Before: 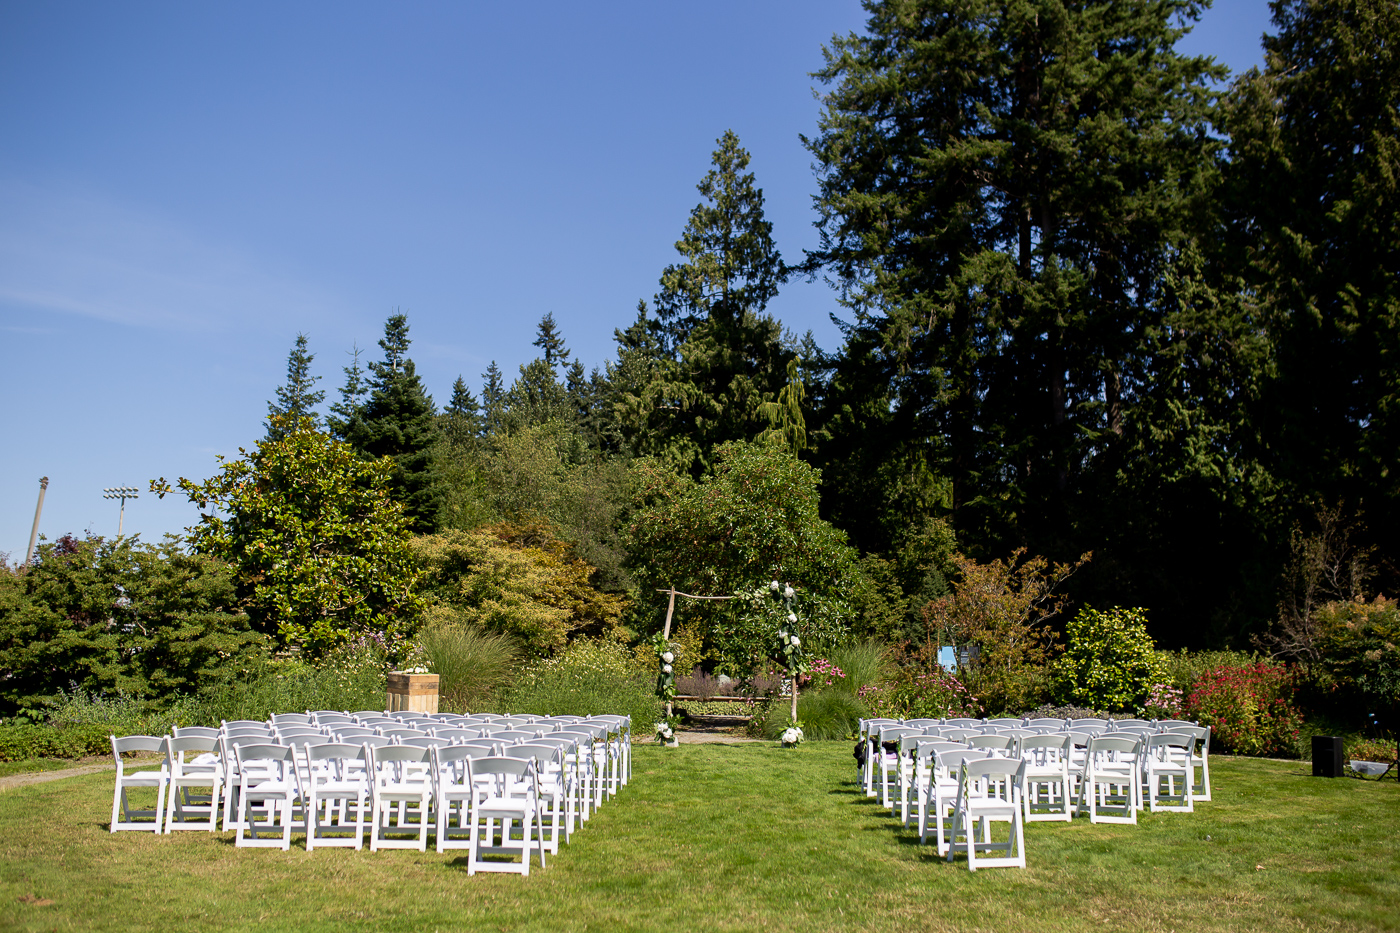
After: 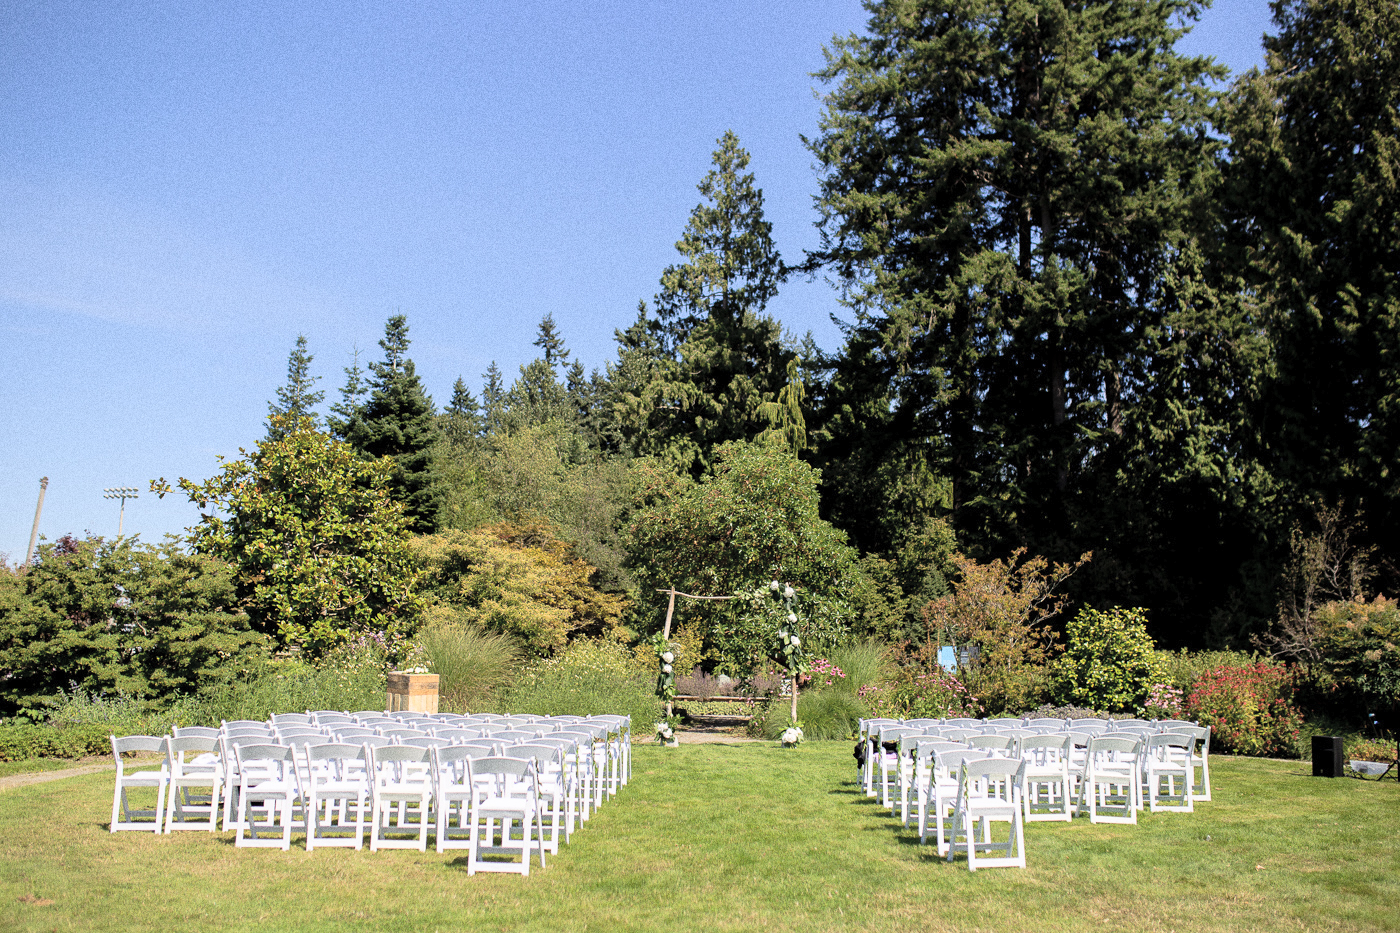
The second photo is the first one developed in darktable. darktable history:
global tonemap: drago (0.7, 100)
grain: coarseness 9.61 ISO, strength 35.62%
contrast brightness saturation: saturation -0.05
